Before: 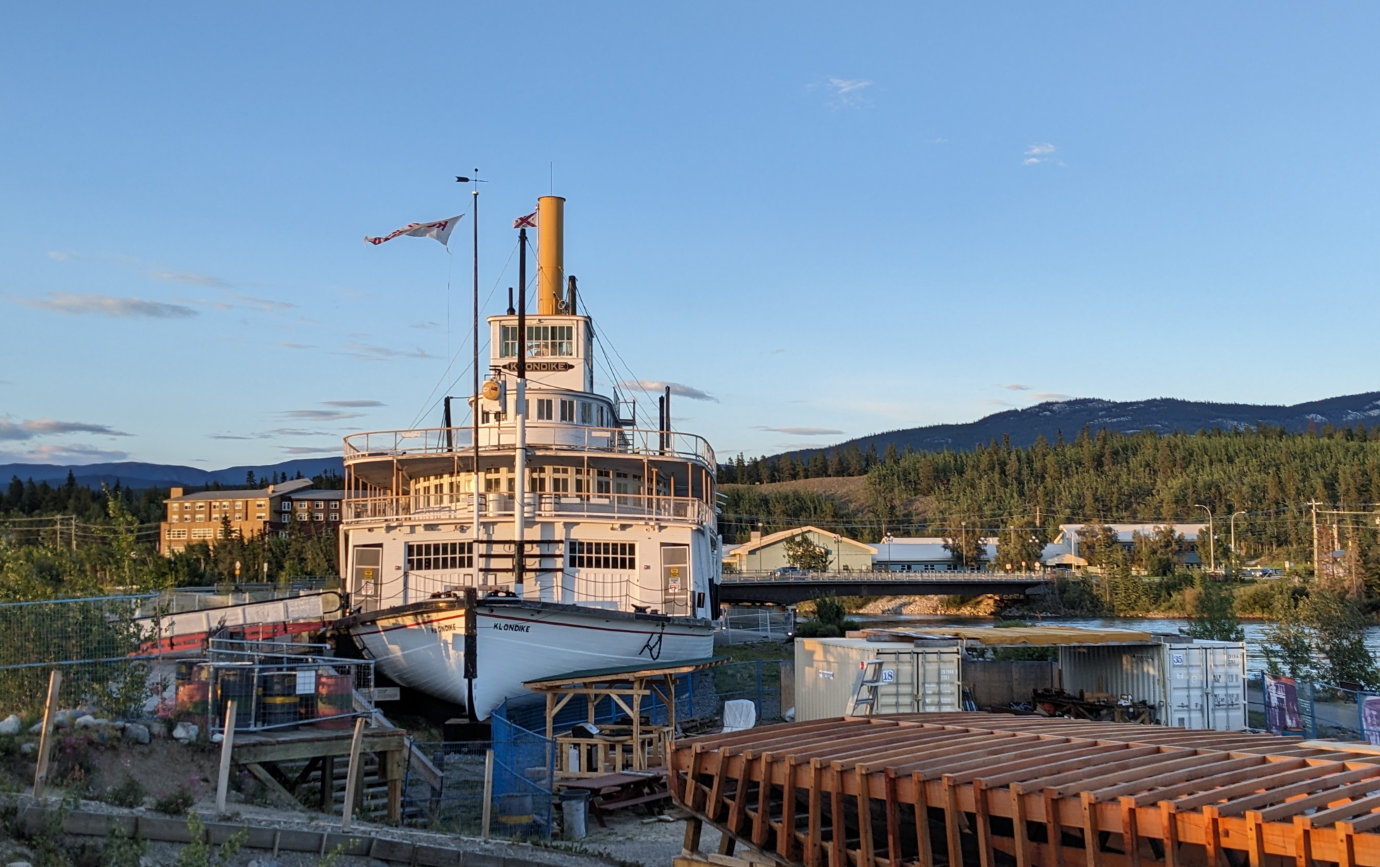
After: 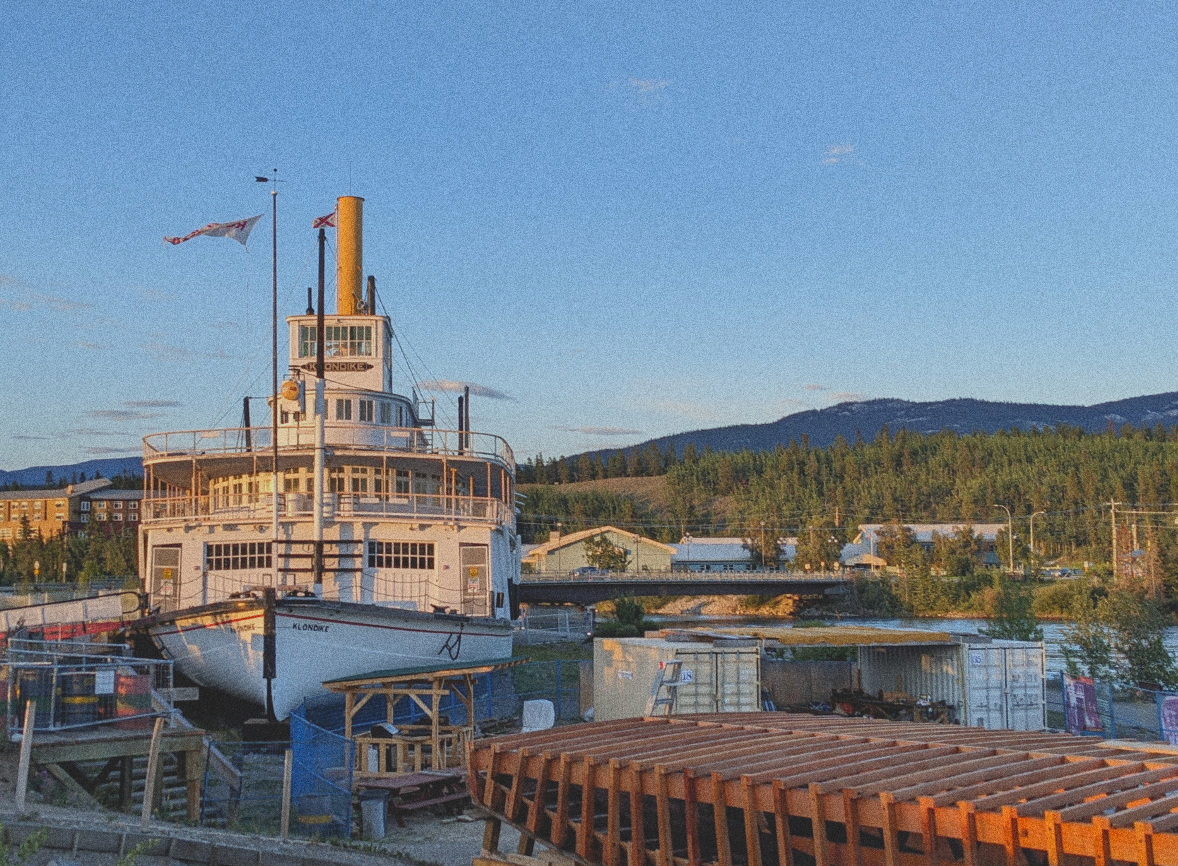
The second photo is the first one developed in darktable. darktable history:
contrast brightness saturation: contrast -0.28
crop and rotate: left 14.584%
grain: coarseness 0.09 ISO, strength 40%
